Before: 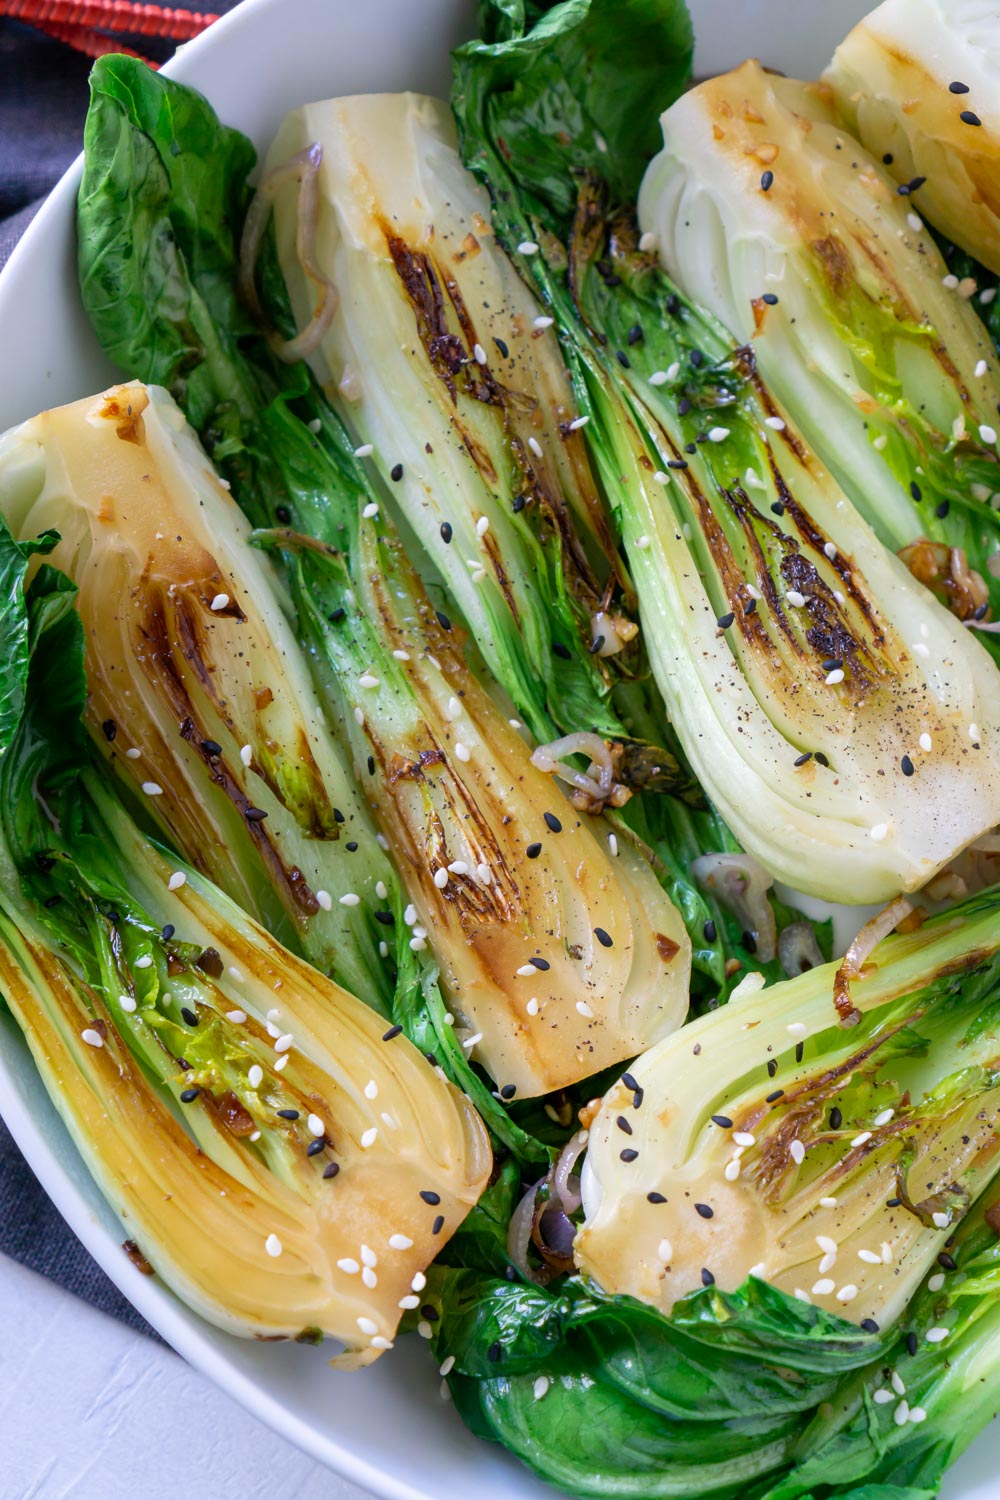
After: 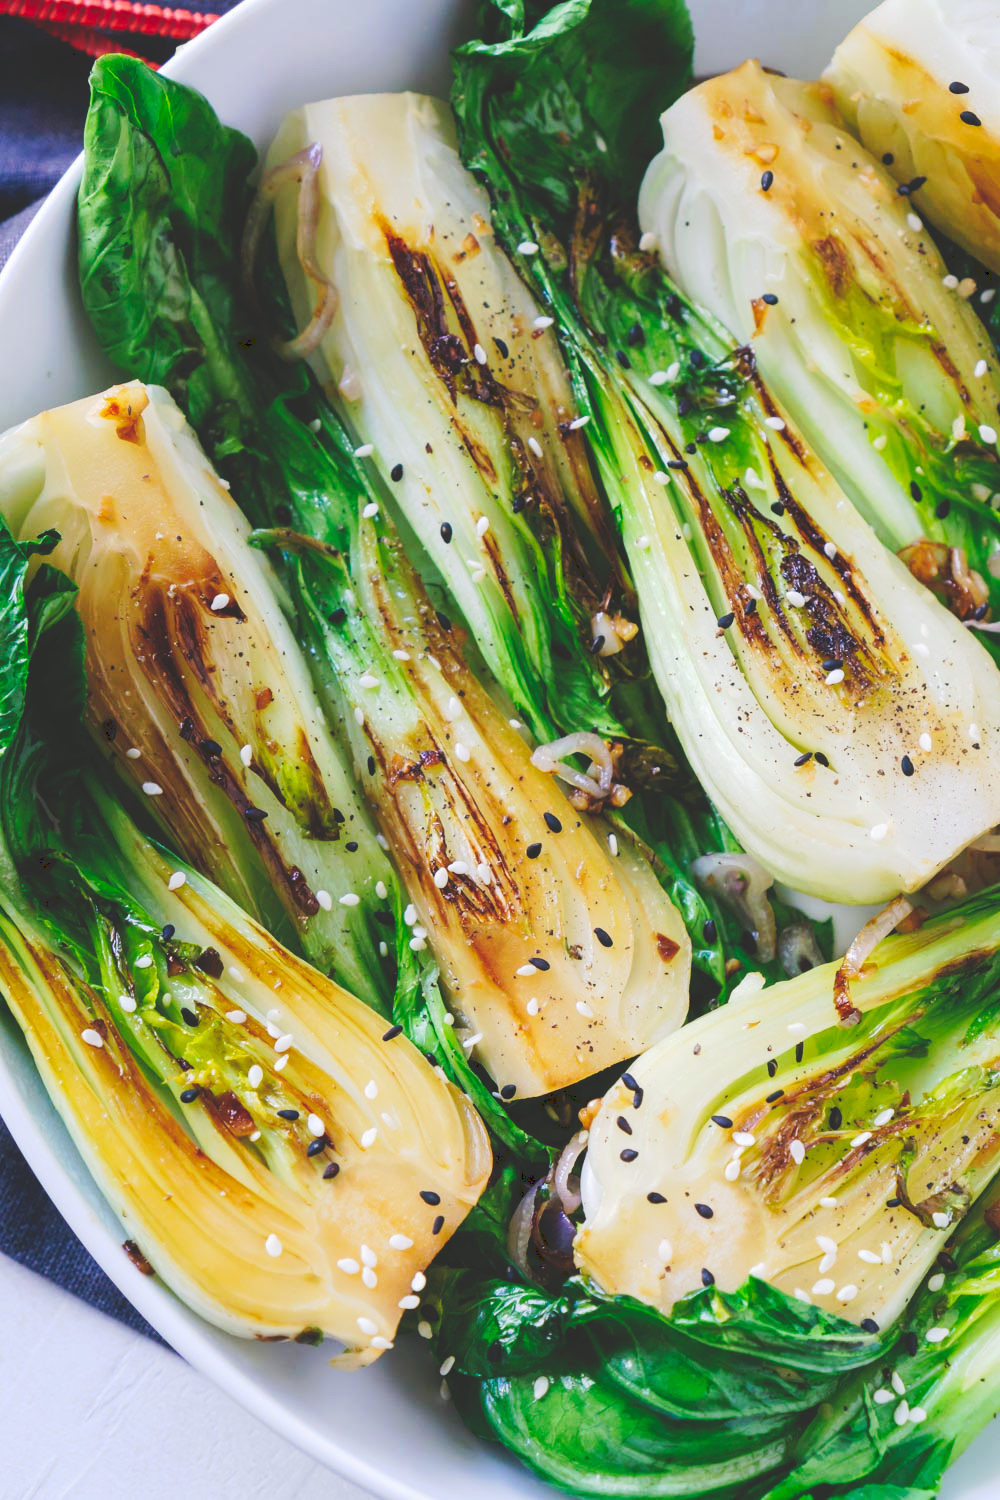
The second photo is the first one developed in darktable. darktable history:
tone curve: curves: ch0 [(0, 0) (0.003, 0.174) (0.011, 0.178) (0.025, 0.182) (0.044, 0.185) (0.069, 0.191) (0.1, 0.194) (0.136, 0.199) (0.177, 0.219) (0.224, 0.246) (0.277, 0.284) (0.335, 0.35) (0.399, 0.43) (0.468, 0.539) (0.543, 0.637) (0.623, 0.711) (0.709, 0.799) (0.801, 0.865) (0.898, 0.914) (1, 1)], preserve colors none
